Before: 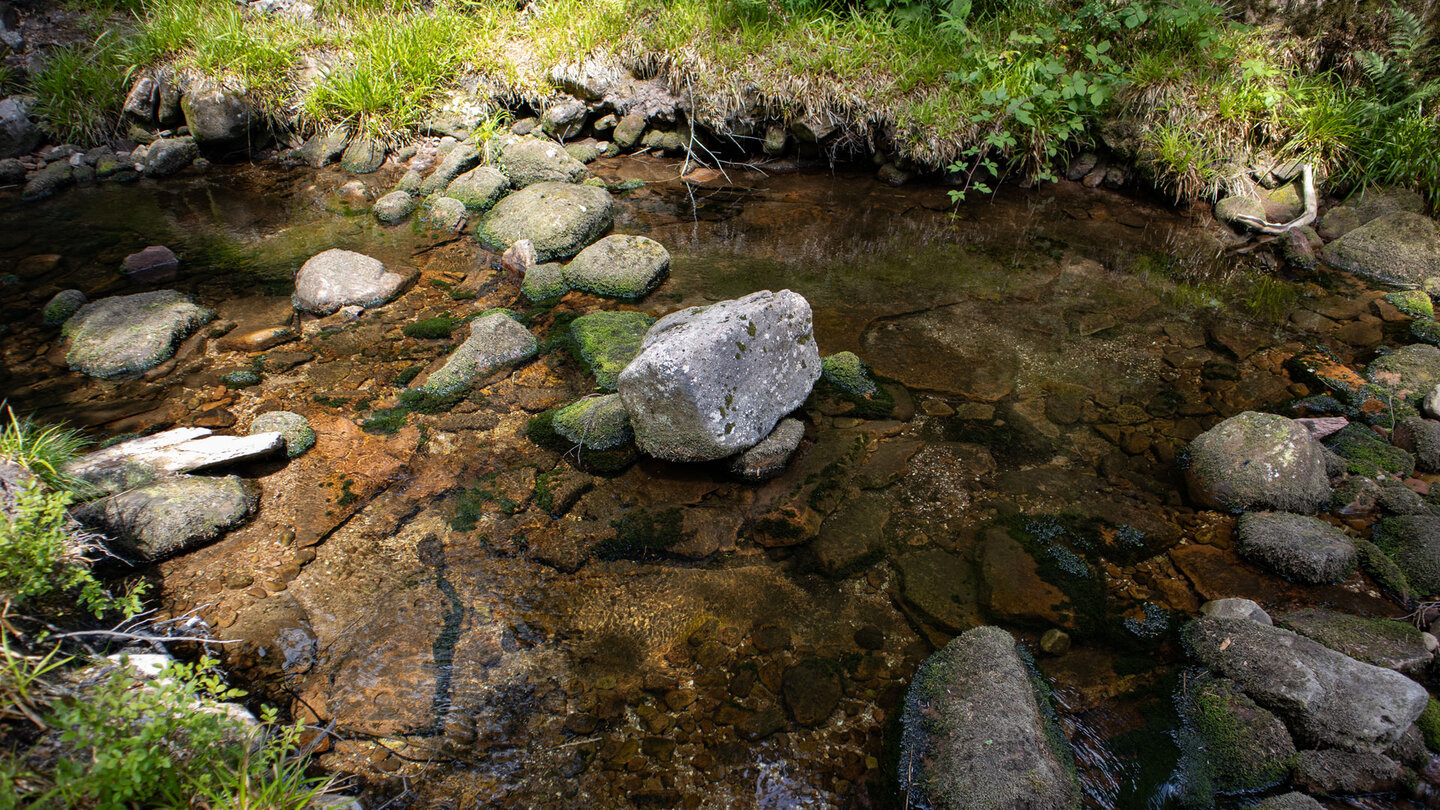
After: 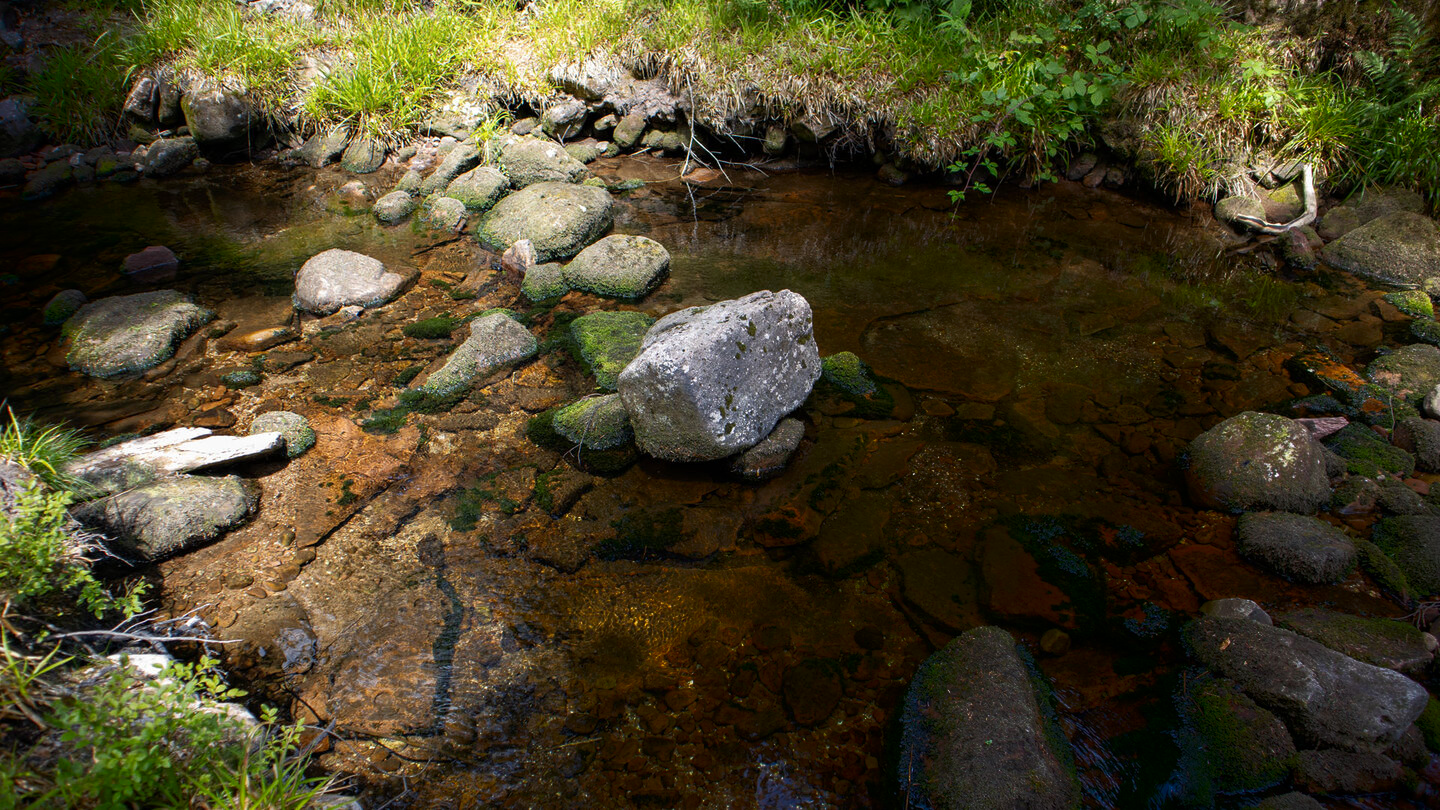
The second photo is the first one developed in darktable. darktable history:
shadows and highlights: shadows -69.77, highlights 36.57, soften with gaussian
